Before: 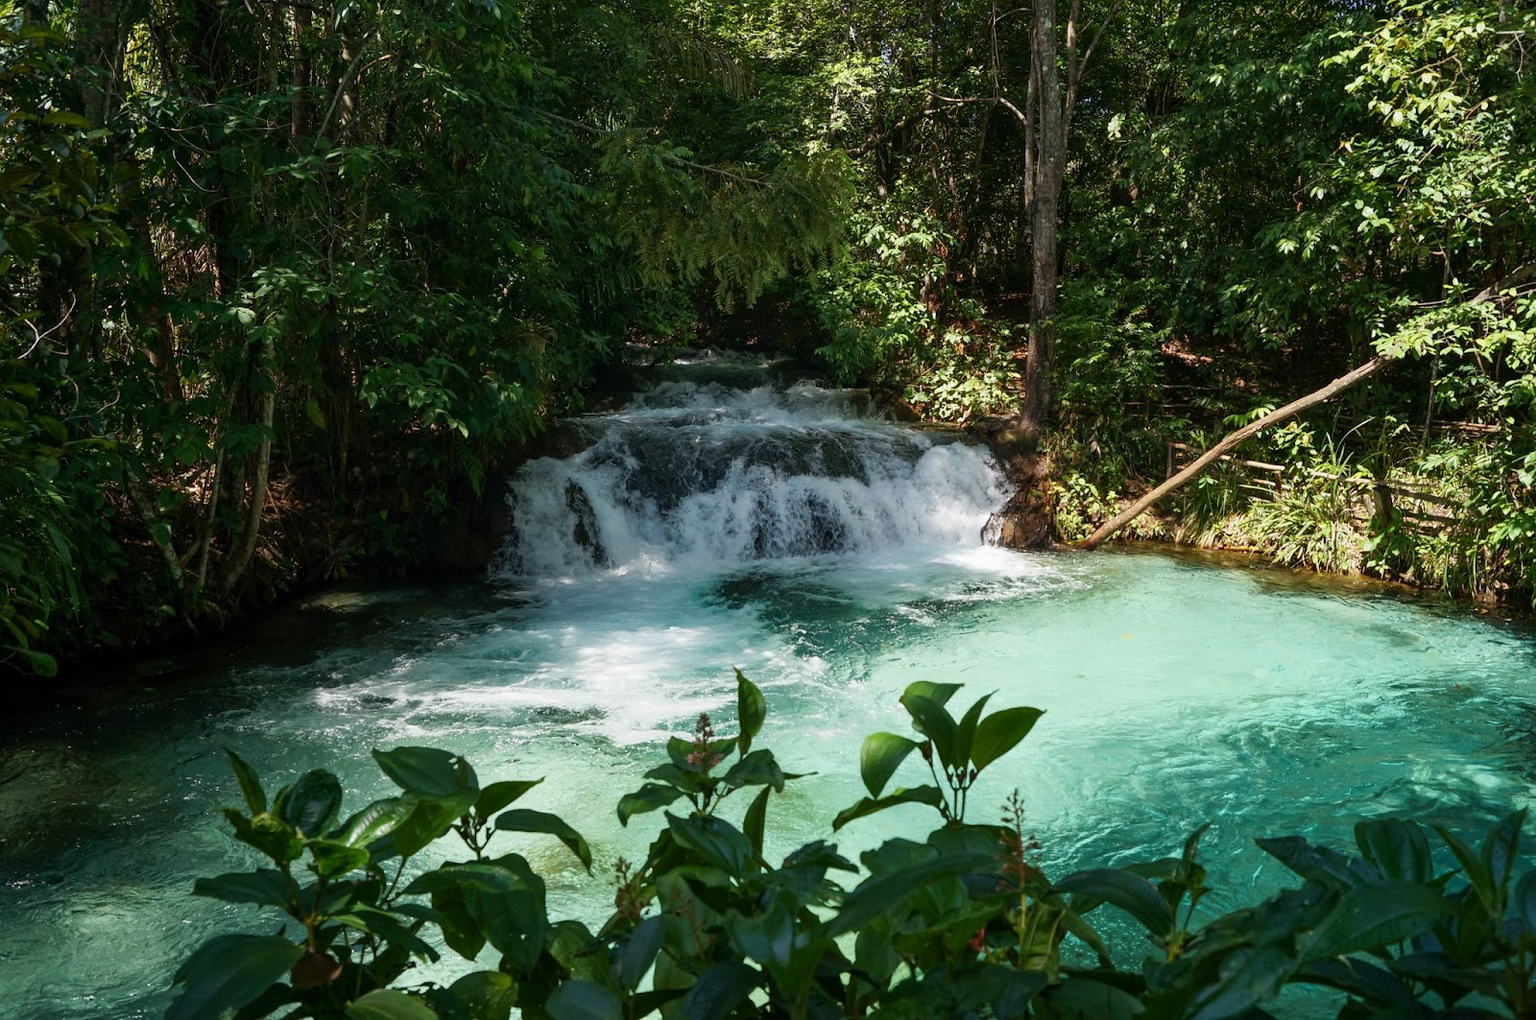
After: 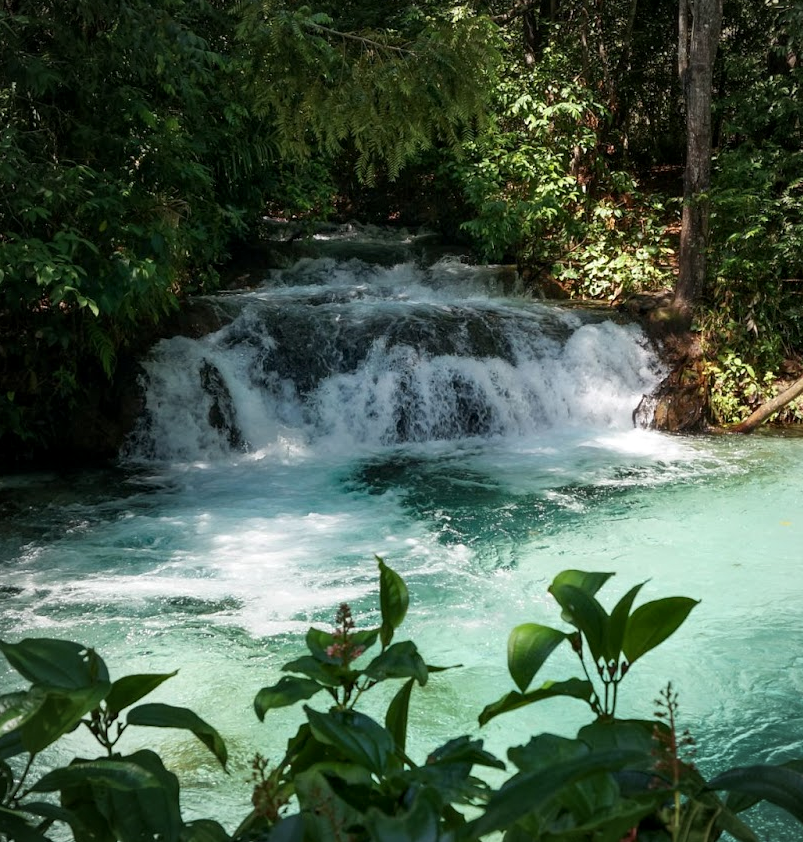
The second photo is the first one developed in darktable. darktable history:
vignetting: brightness -0.192, saturation -0.303
crop and rotate: angle 0.02°, left 24.326%, top 13.158%, right 25.428%, bottom 7.498%
local contrast: highlights 102%, shadows 102%, detail 120%, midtone range 0.2
